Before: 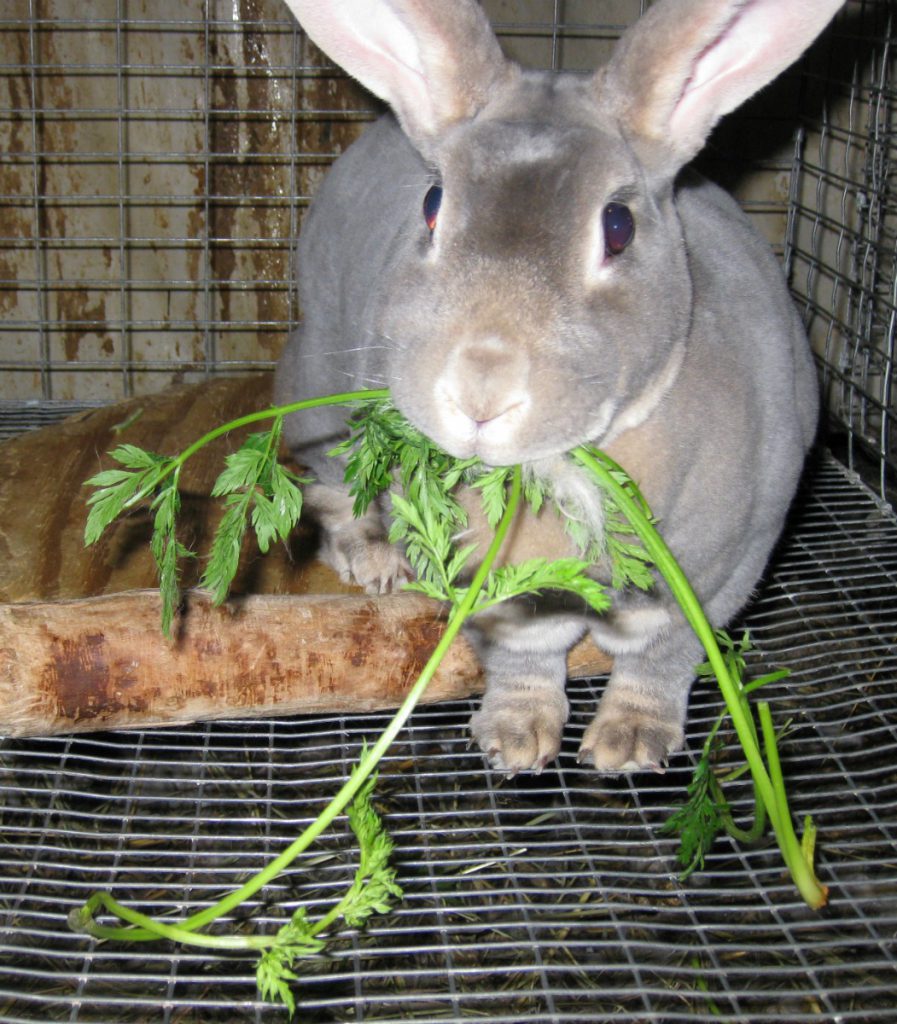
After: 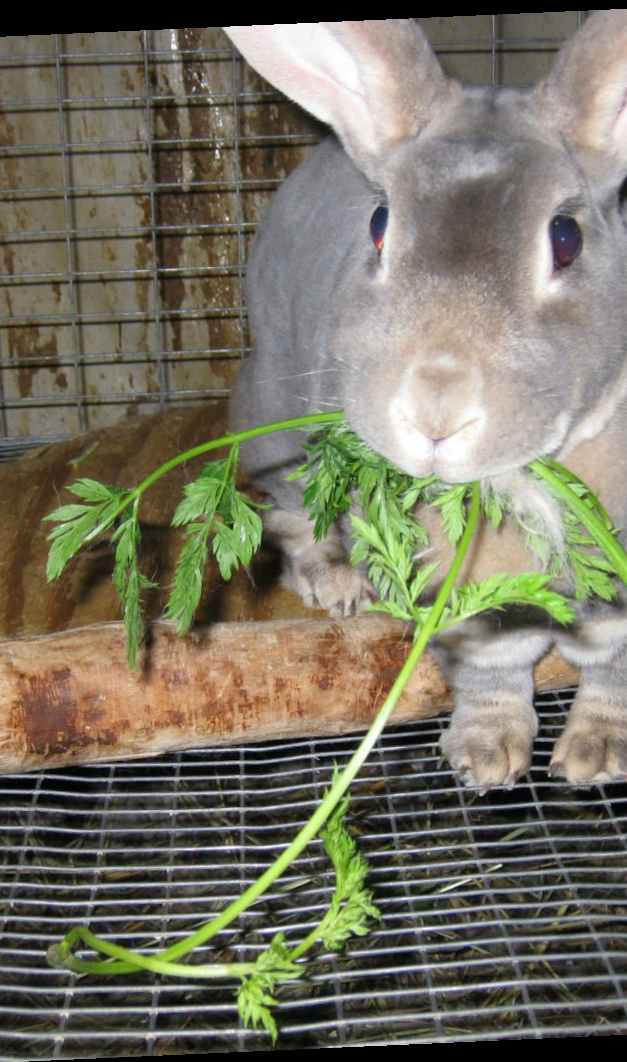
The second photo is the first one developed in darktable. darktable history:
rotate and perspective: rotation -2.56°, automatic cropping off
crop and rotate: left 6.617%, right 26.717%
